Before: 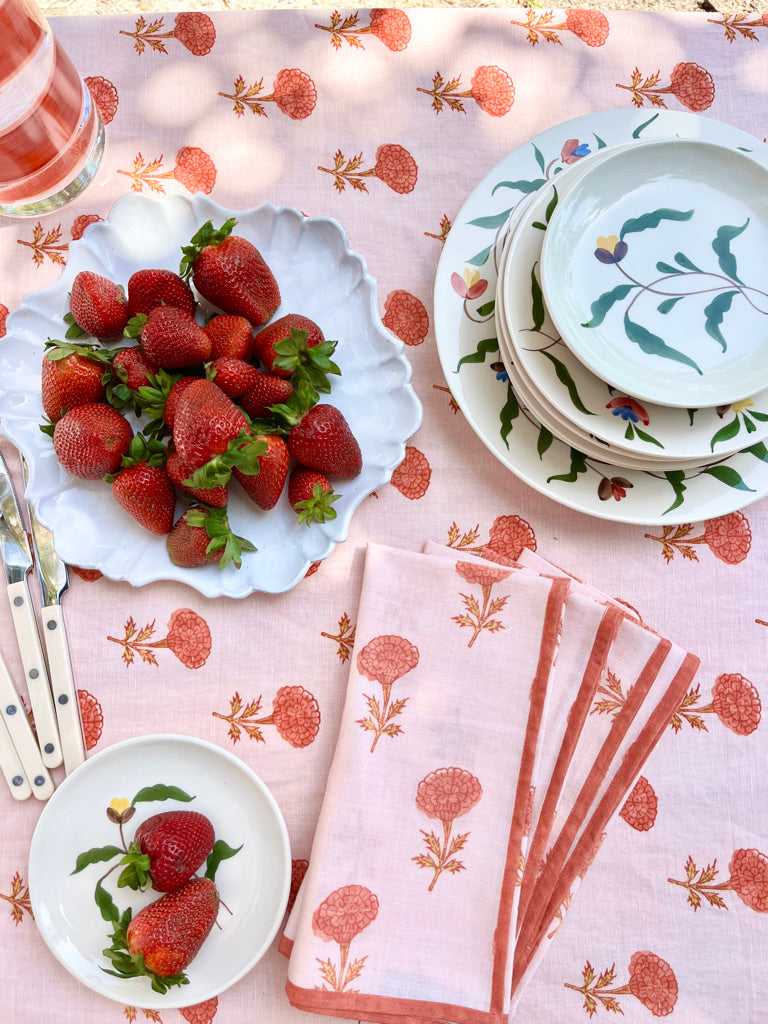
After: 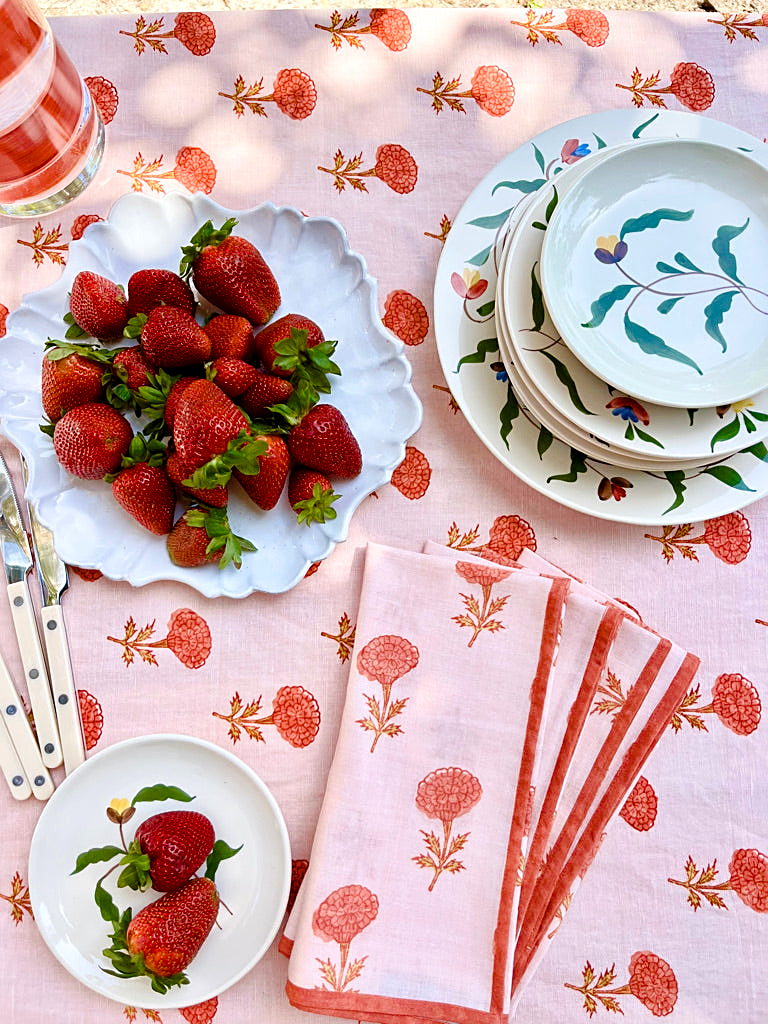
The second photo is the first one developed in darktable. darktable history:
sharpen: on, module defaults
exposure: black level correction 0.004, exposure 0.017 EV, compensate highlight preservation false
color balance rgb: perceptual saturation grading › global saturation 20%, perceptual saturation grading › highlights -25.631%, perceptual saturation grading › shadows 49.511%, global vibrance 20%
